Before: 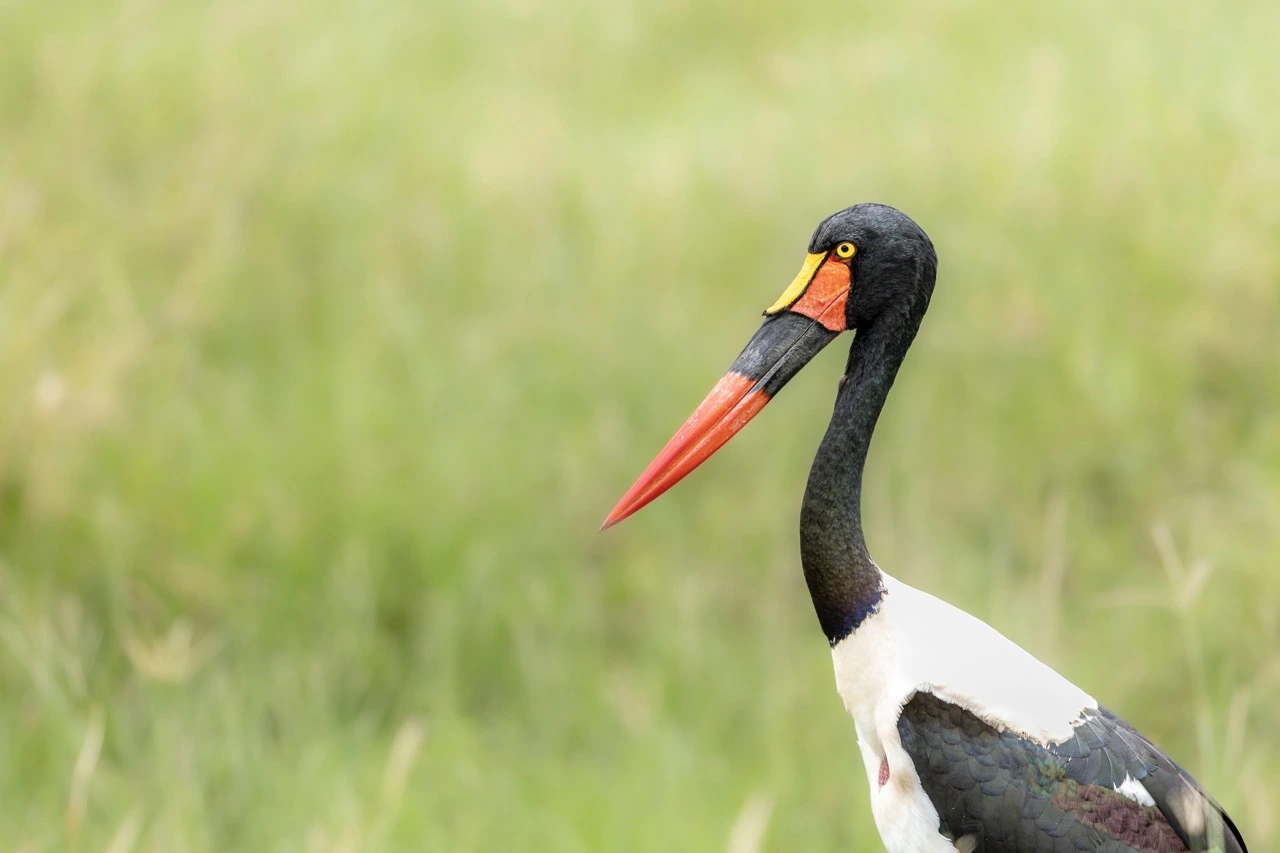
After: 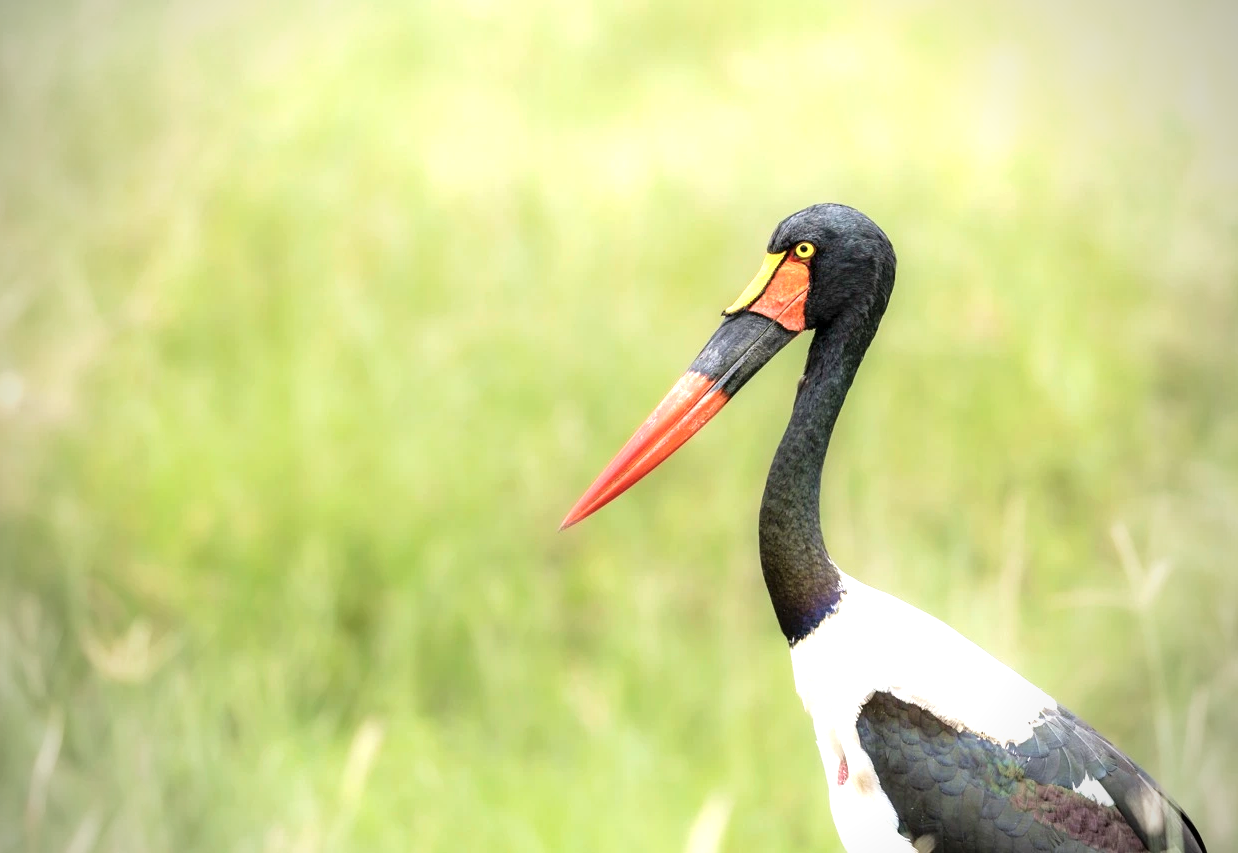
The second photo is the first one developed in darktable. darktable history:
crop and rotate: left 3.238%
velvia: on, module defaults
exposure: exposure 0.657 EV, compensate highlight preservation false
contrast brightness saturation: saturation -0.05
vignetting: fall-off start 74.49%, fall-off radius 65.9%, brightness -0.628, saturation -0.68
